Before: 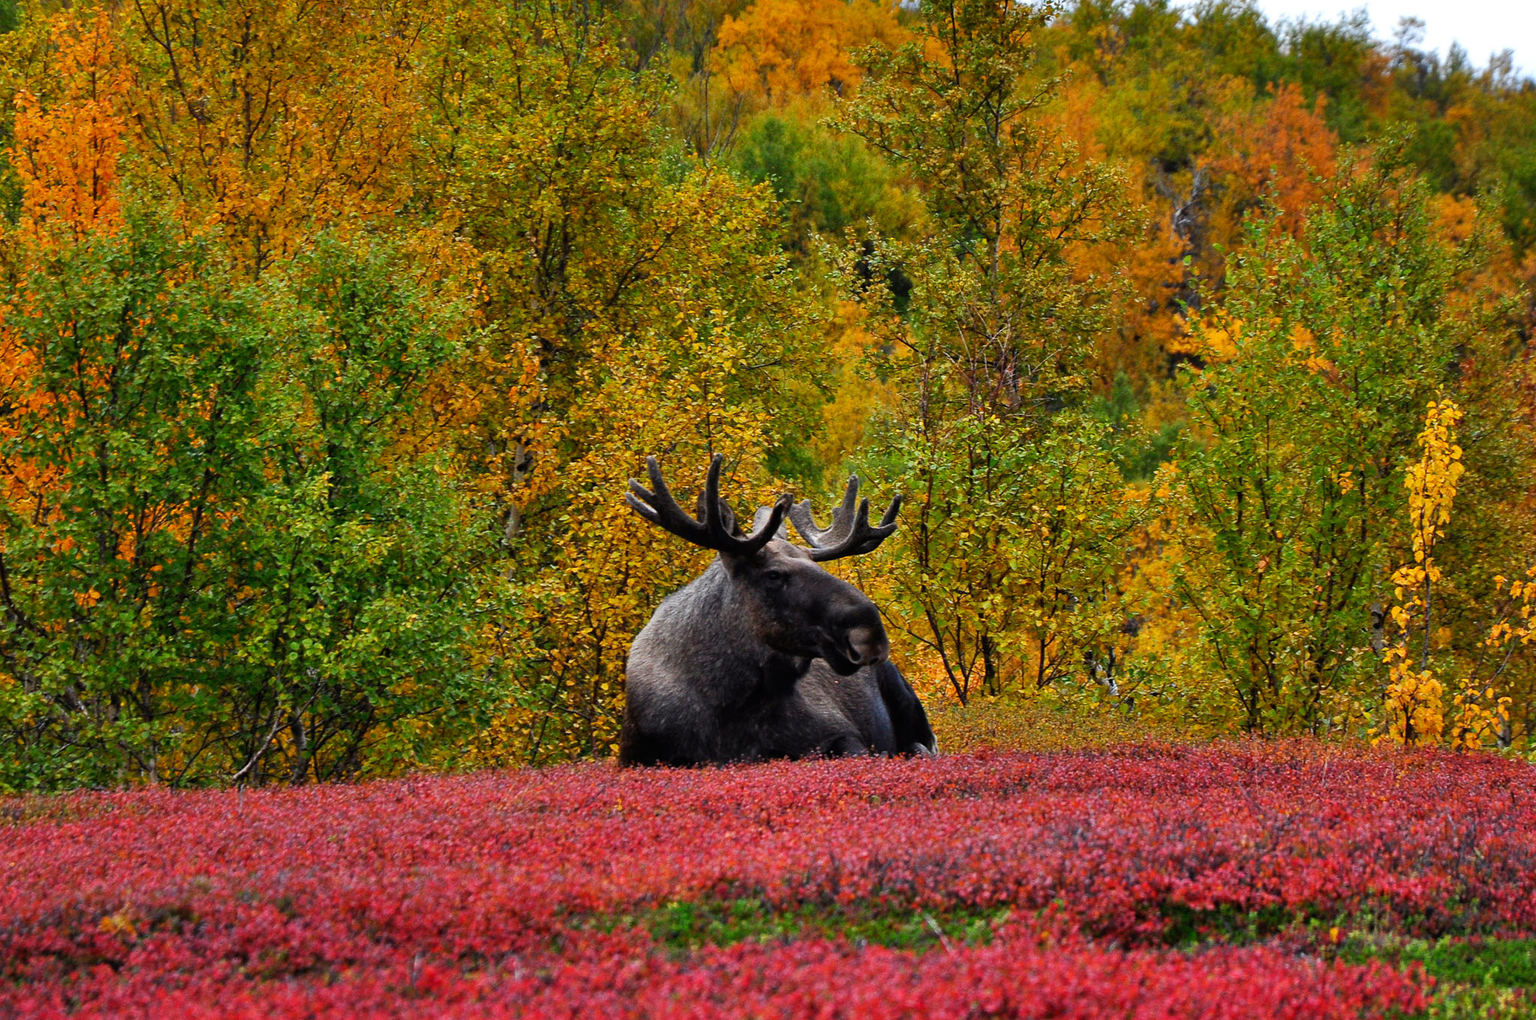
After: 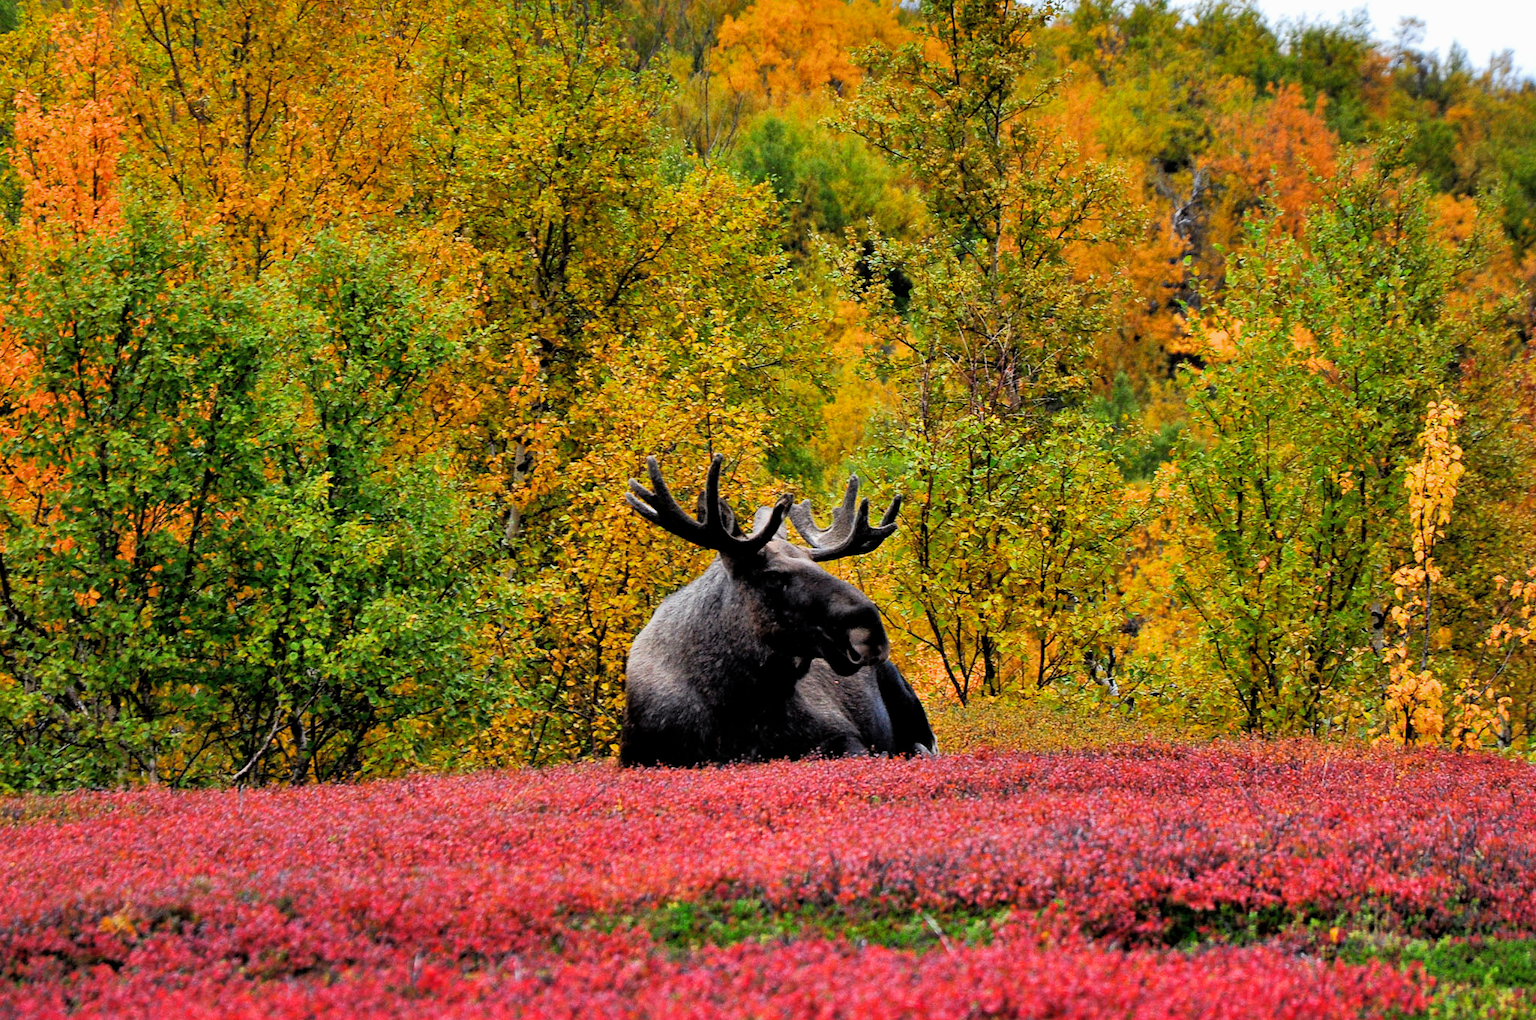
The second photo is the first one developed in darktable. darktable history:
filmic rgb: middle gray luminance 9.44%, black relative exposure -10.66 EV, white relative exposure 3.43 EV, target black luminance 0%, hardness 6, latitude 59.68%, contrast 1.089, highlights saturation mix 4.7%, shadows ↔ highlights balance 29.39%
shadows and highlights: on, module defaults
tone equalizer: -8 EV -0.775 EV, -7 EV -0.697 EV, -6 EV -0.638 EV, -5 EV -0.373 EV, -3 EV 0.397 EV, -2 EV 0.6 EV, -1 EV 0.679 EV, +0 EV 0.758 EV
